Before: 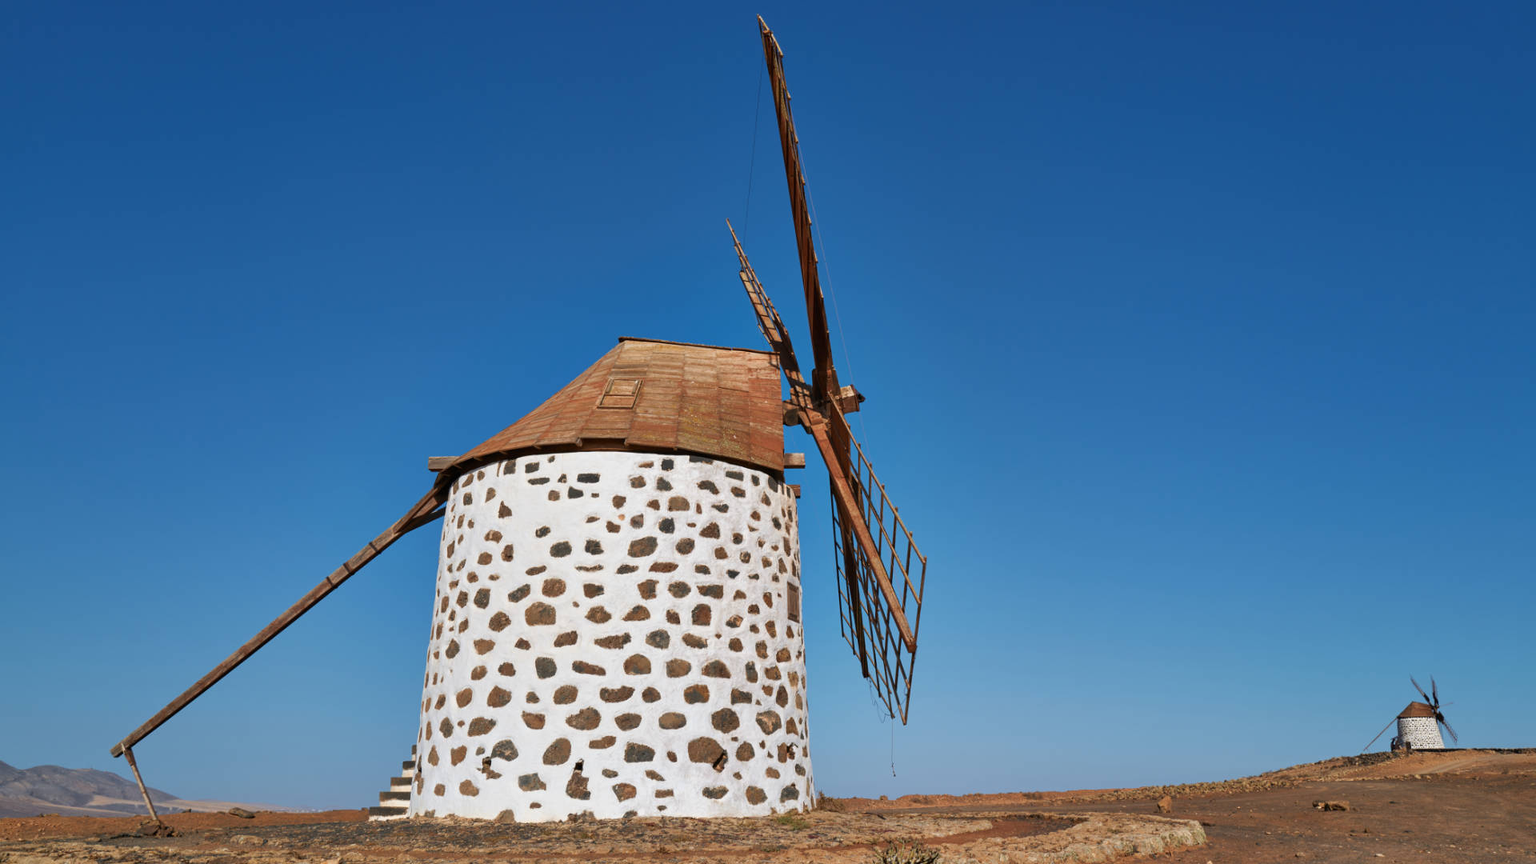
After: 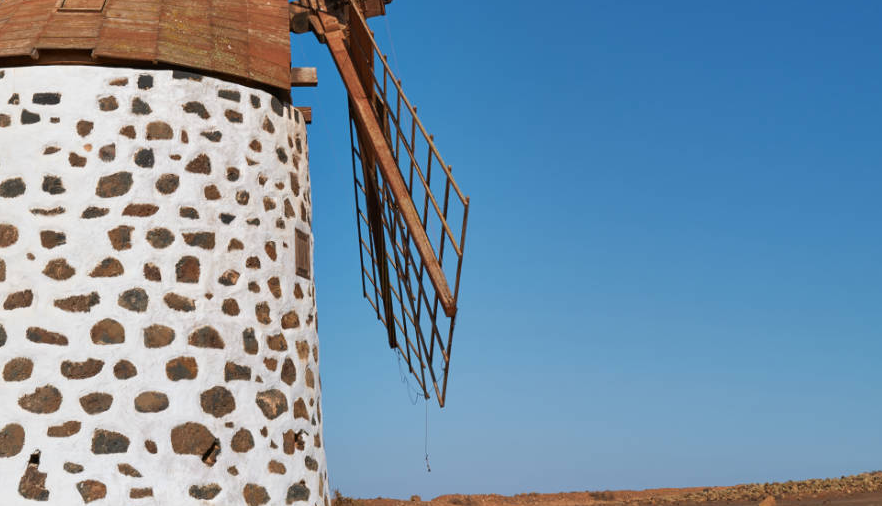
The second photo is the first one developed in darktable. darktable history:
crop: left 35.891%, top 46.224%, right 18.17%, bottom 6.157%
